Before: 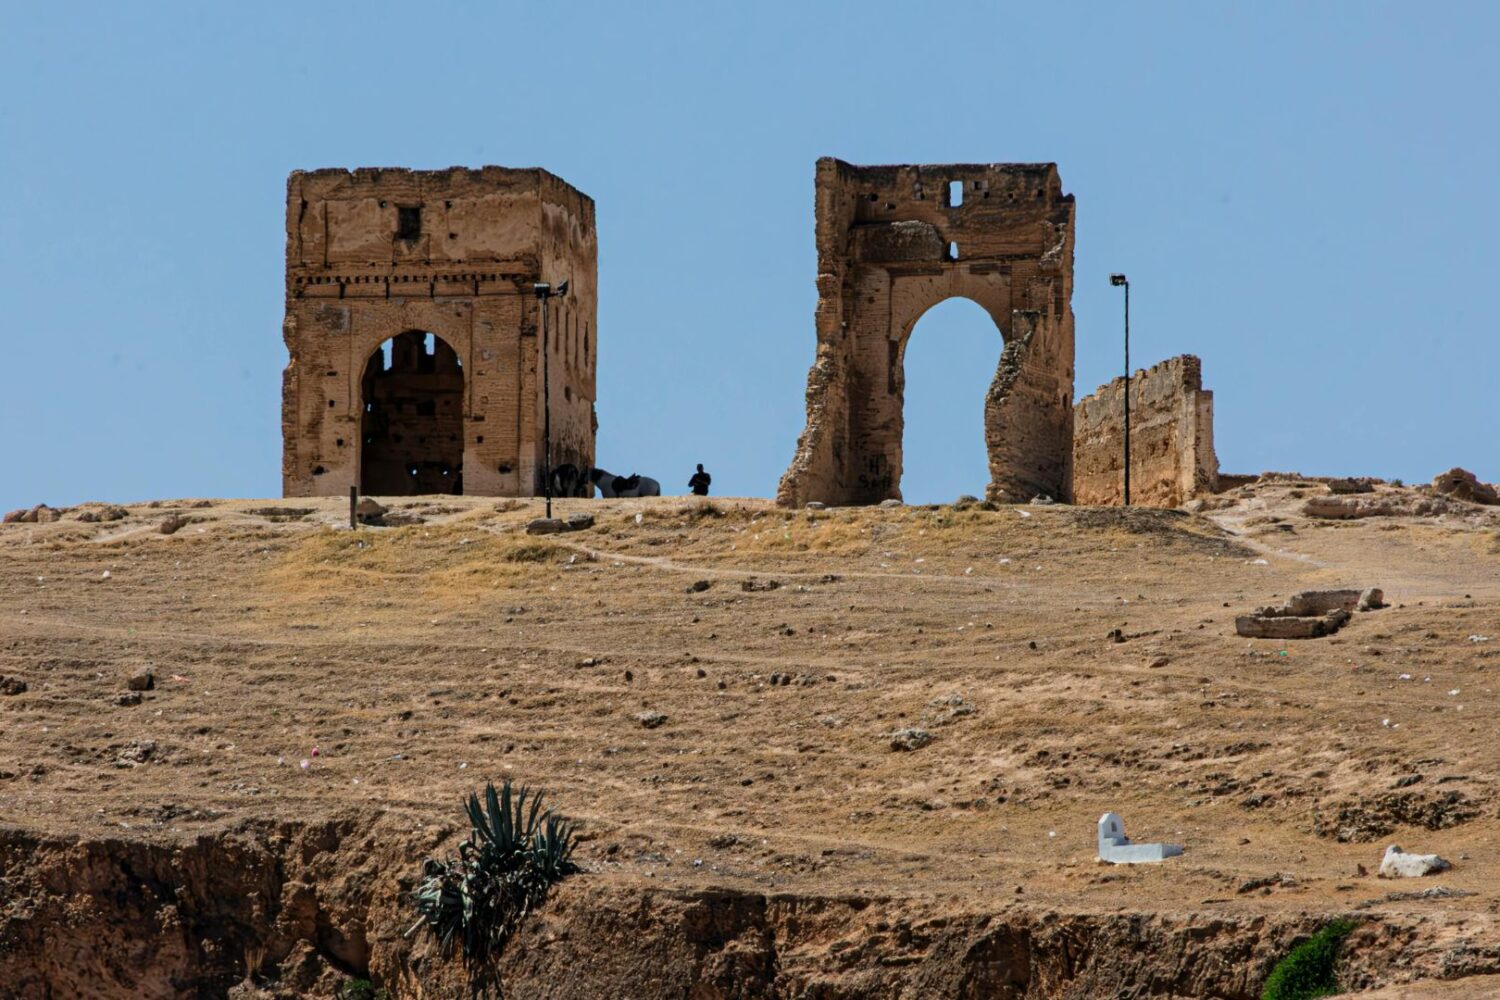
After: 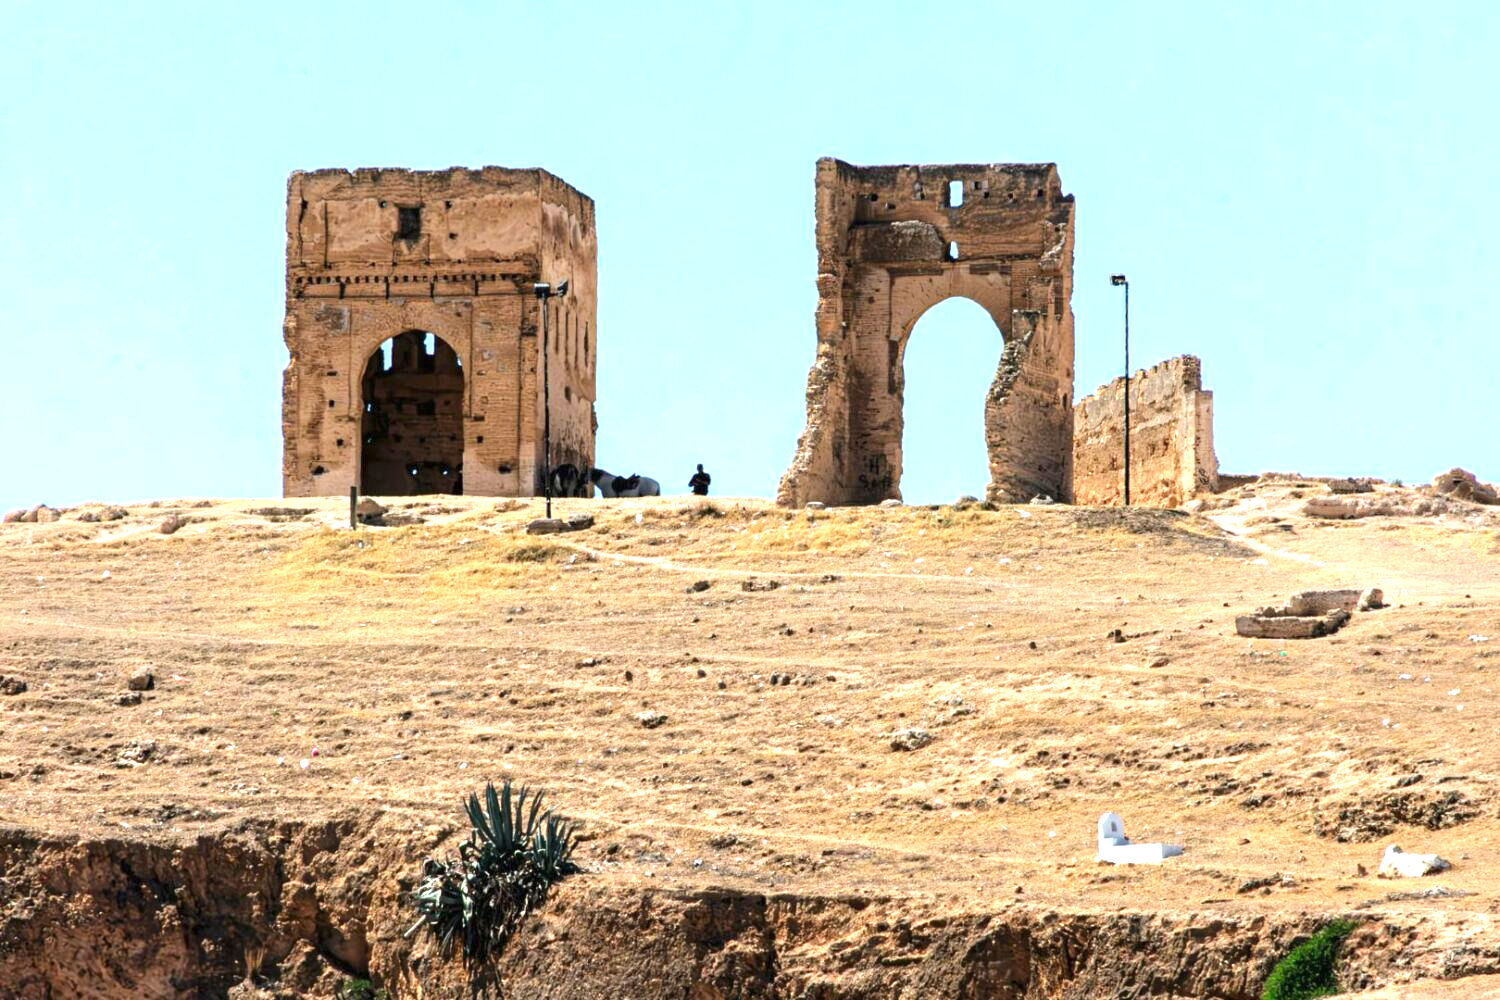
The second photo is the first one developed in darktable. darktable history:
exposure: black level correction 0, exposure 1.5 EV, compensate highlight preservation false
shadows and highlights: radius 93.07, shadows -14.46, white point adjustment 0.23, highlights 31.48, compress 48.23%, highlights color adjustment 52.79%, soften with gaussian
